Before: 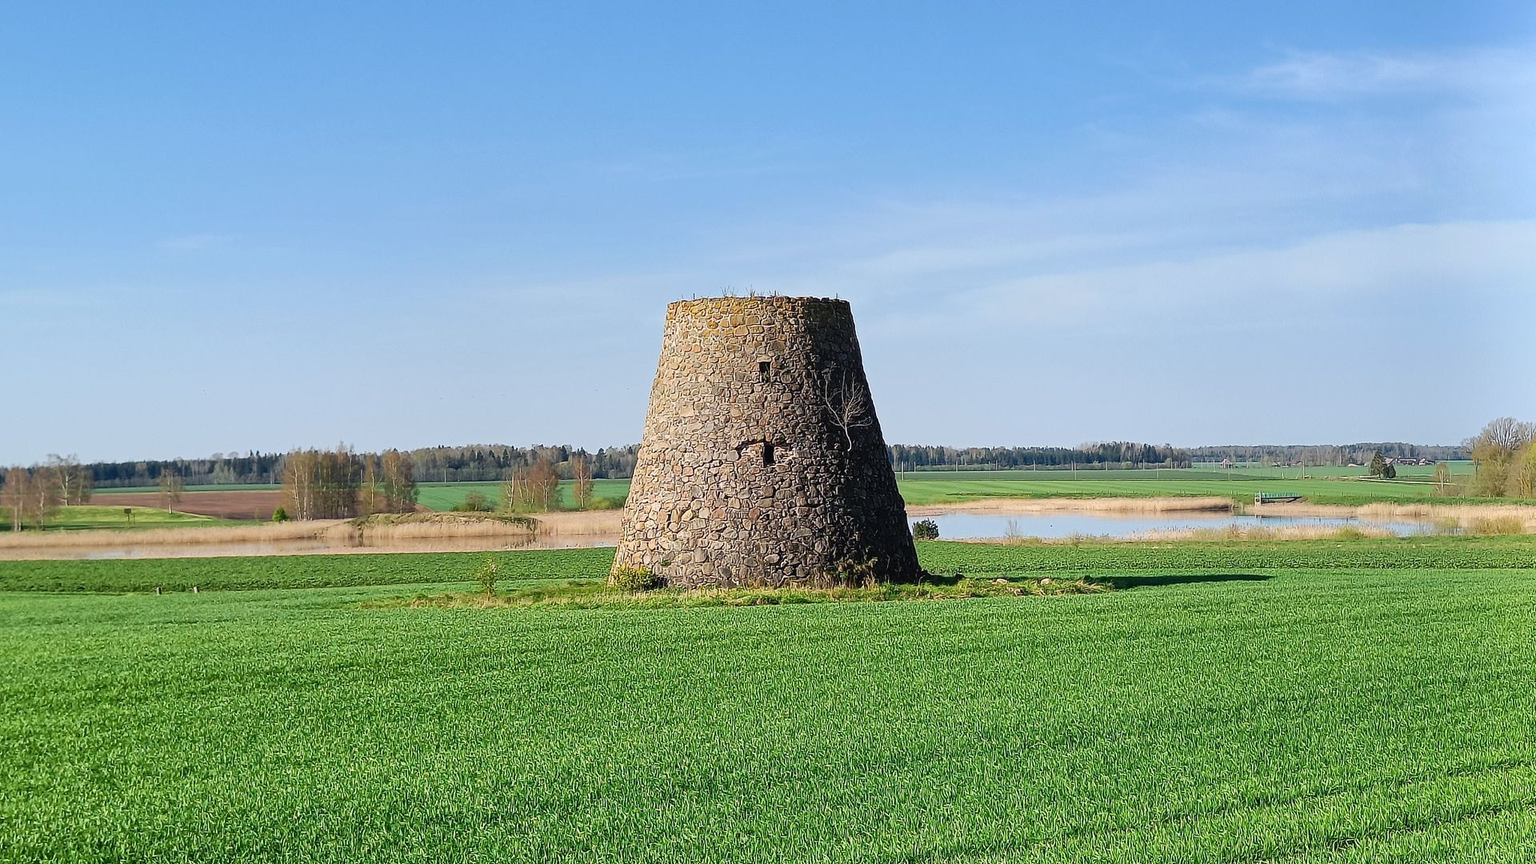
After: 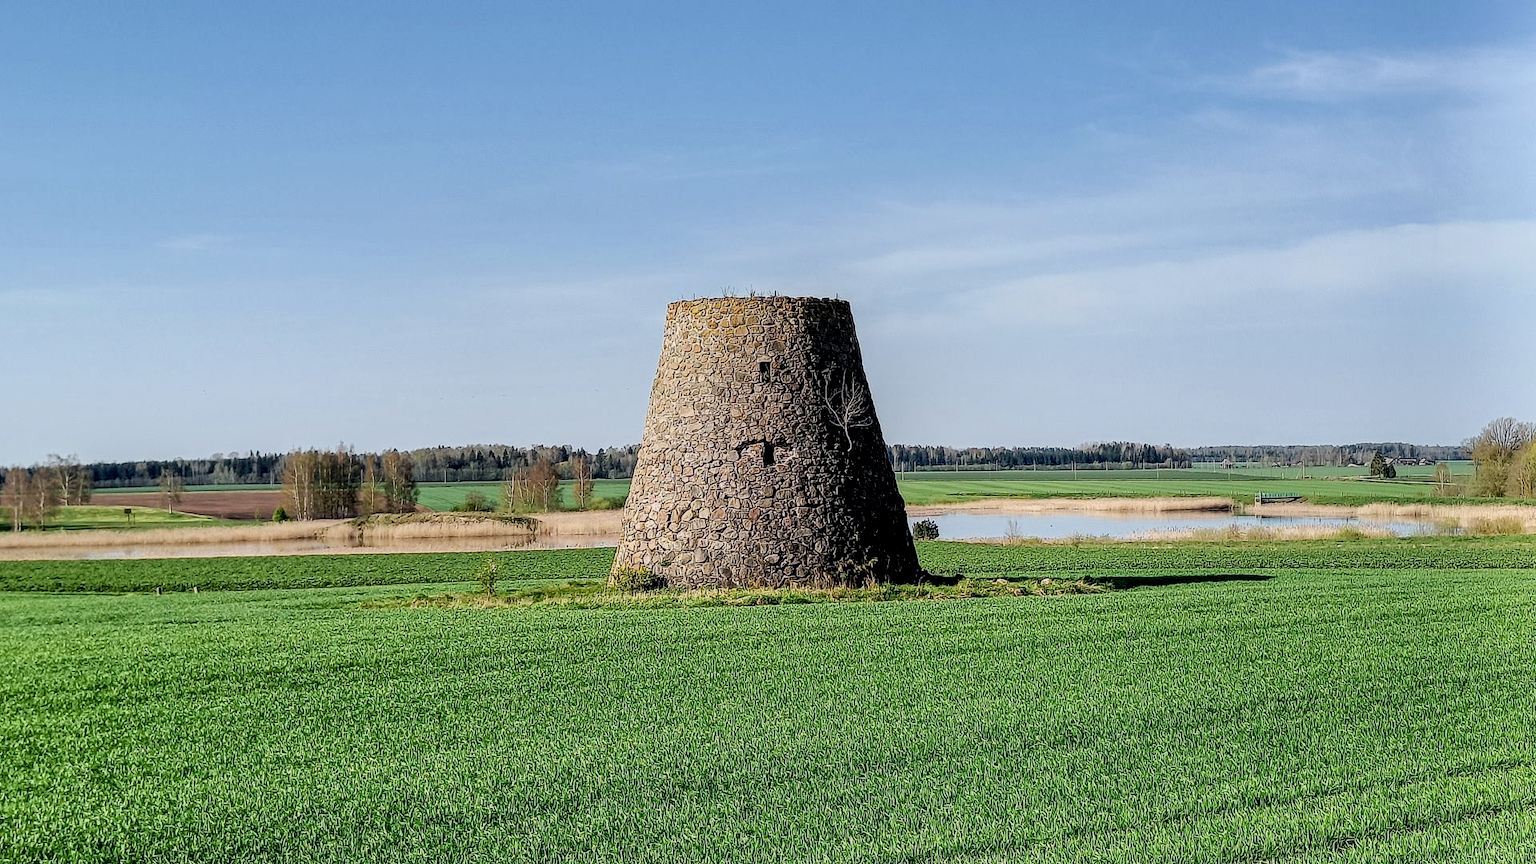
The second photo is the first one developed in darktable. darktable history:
local contrast: highlights 60%, shadows 60%, detail 160%
filmic rgb: black relative exposure -8.15 EV, white relative exposure 3.76 EV, hardness 4.46
